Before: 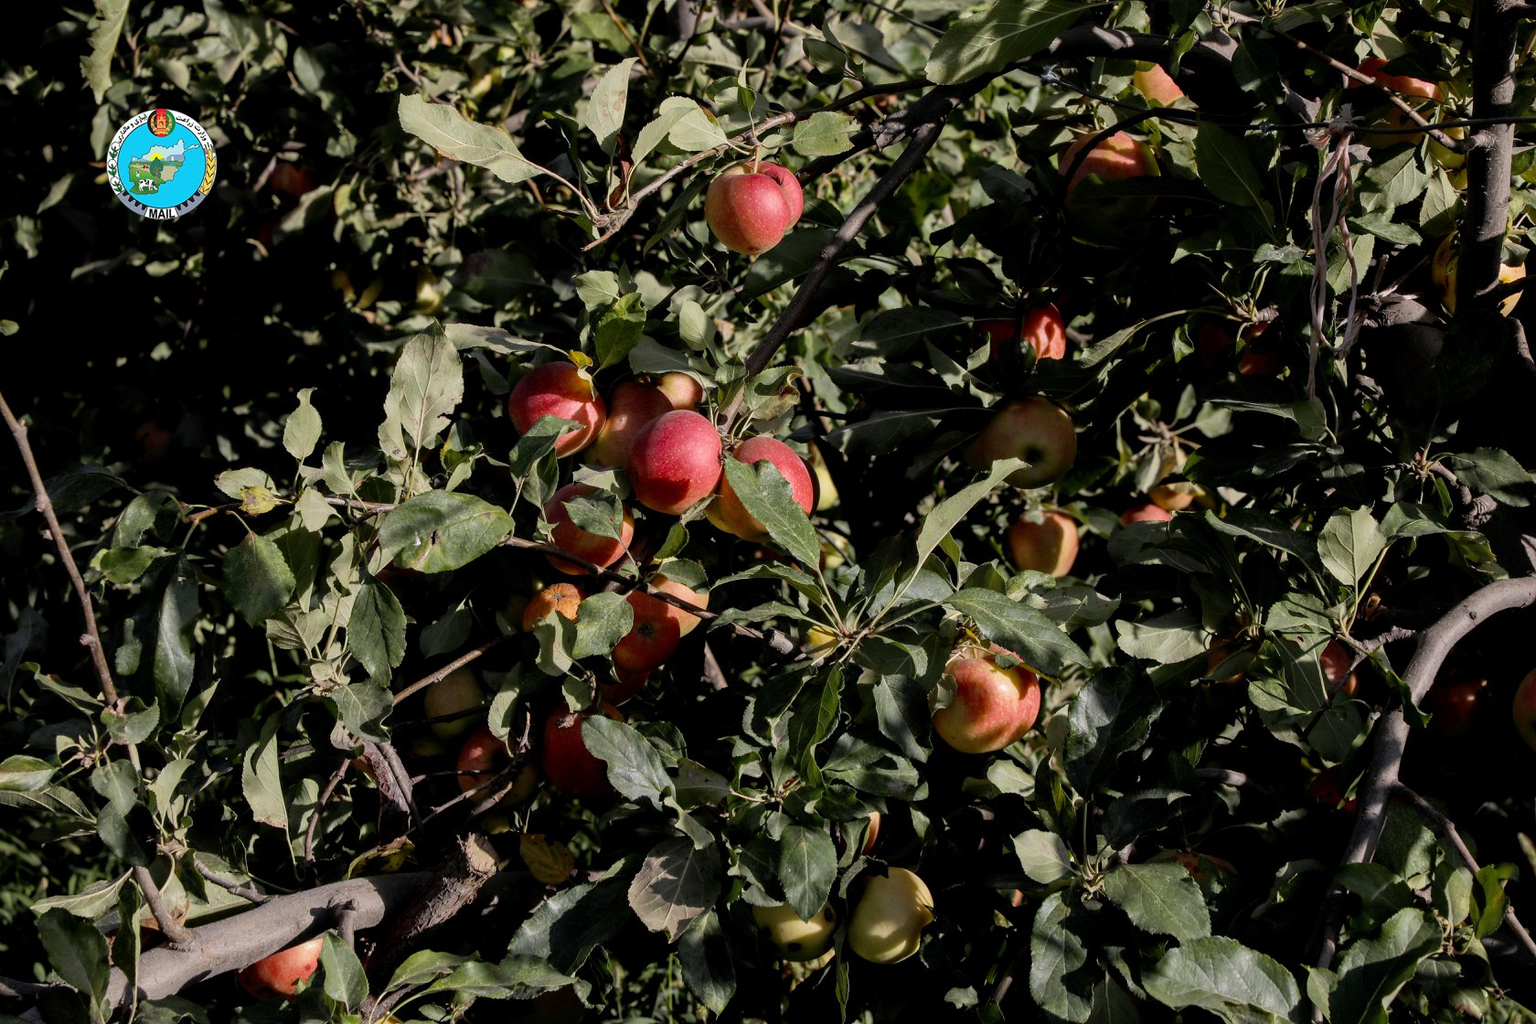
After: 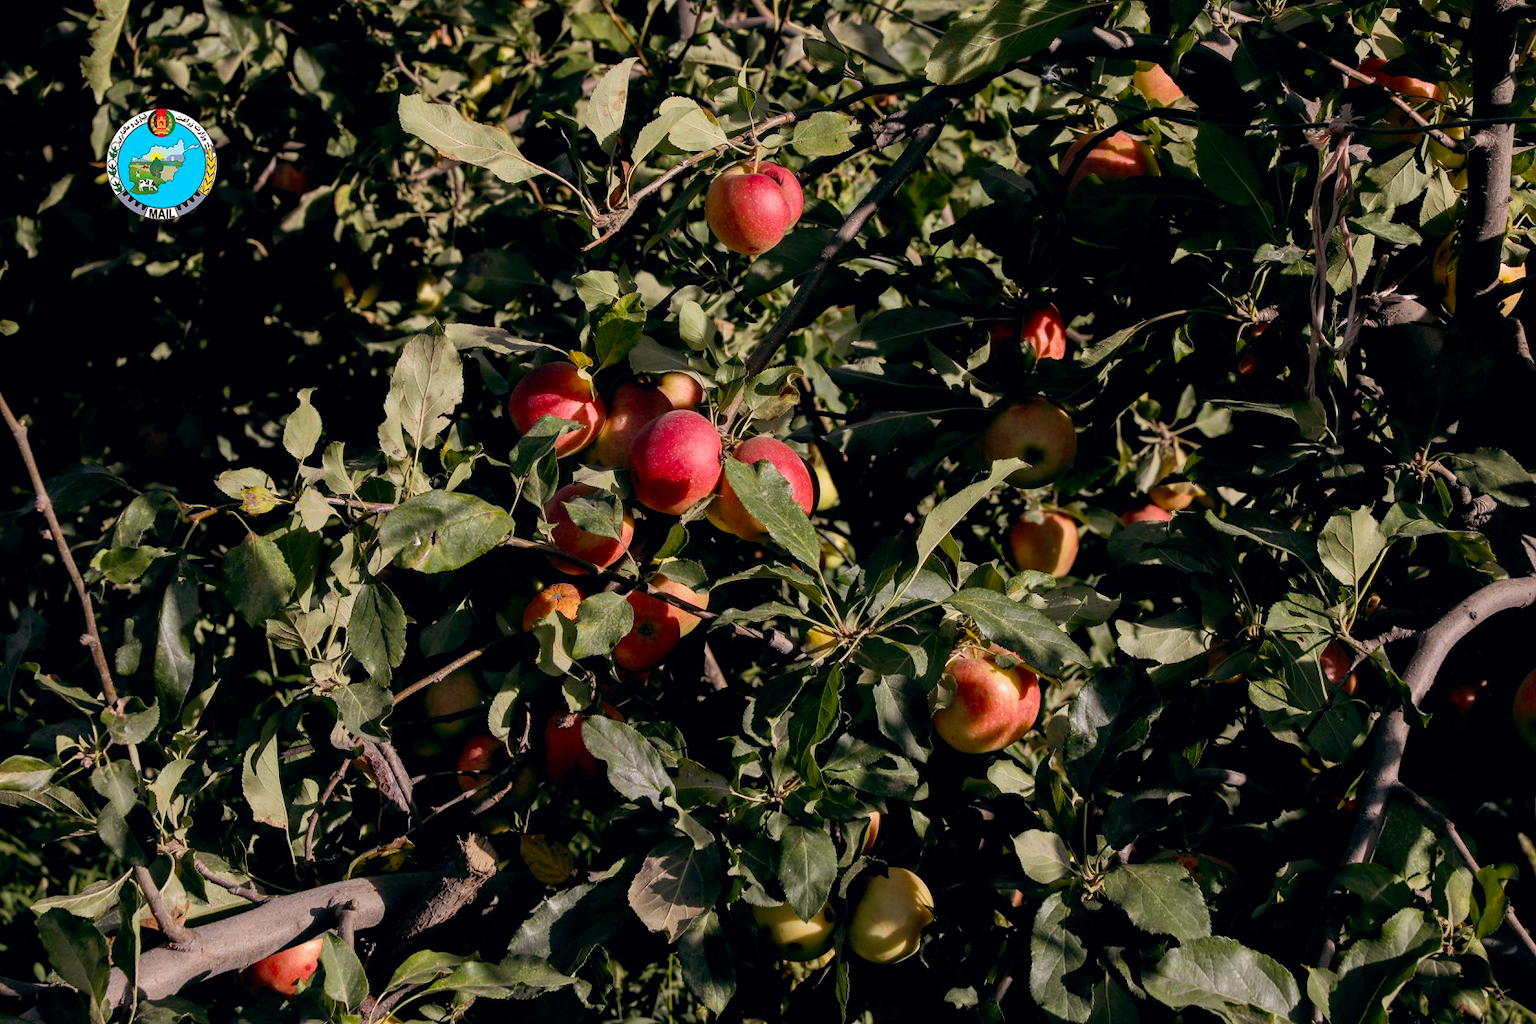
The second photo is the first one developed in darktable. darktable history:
contrast brightness saturation: contrast 0.04, saturation 0.16
color balance: lift [0.998, 0.998, 1.001, 1.002], gamma [0.995, 1.025, 0.992, 0.975], gain [0.995, 1.02, 0.997, 0.98]
